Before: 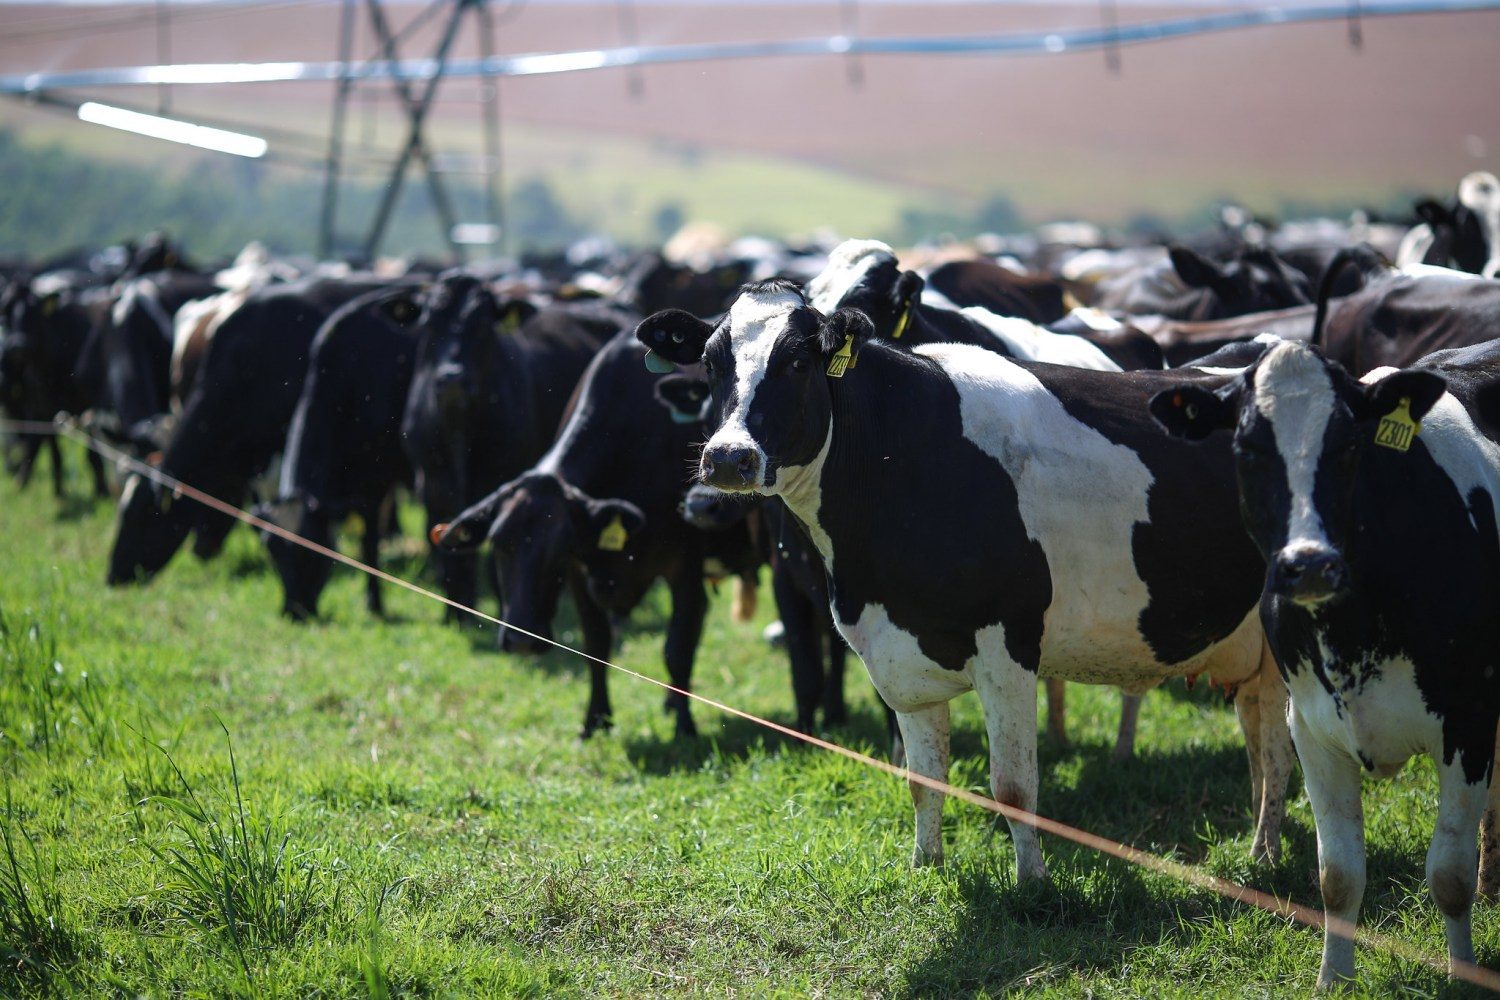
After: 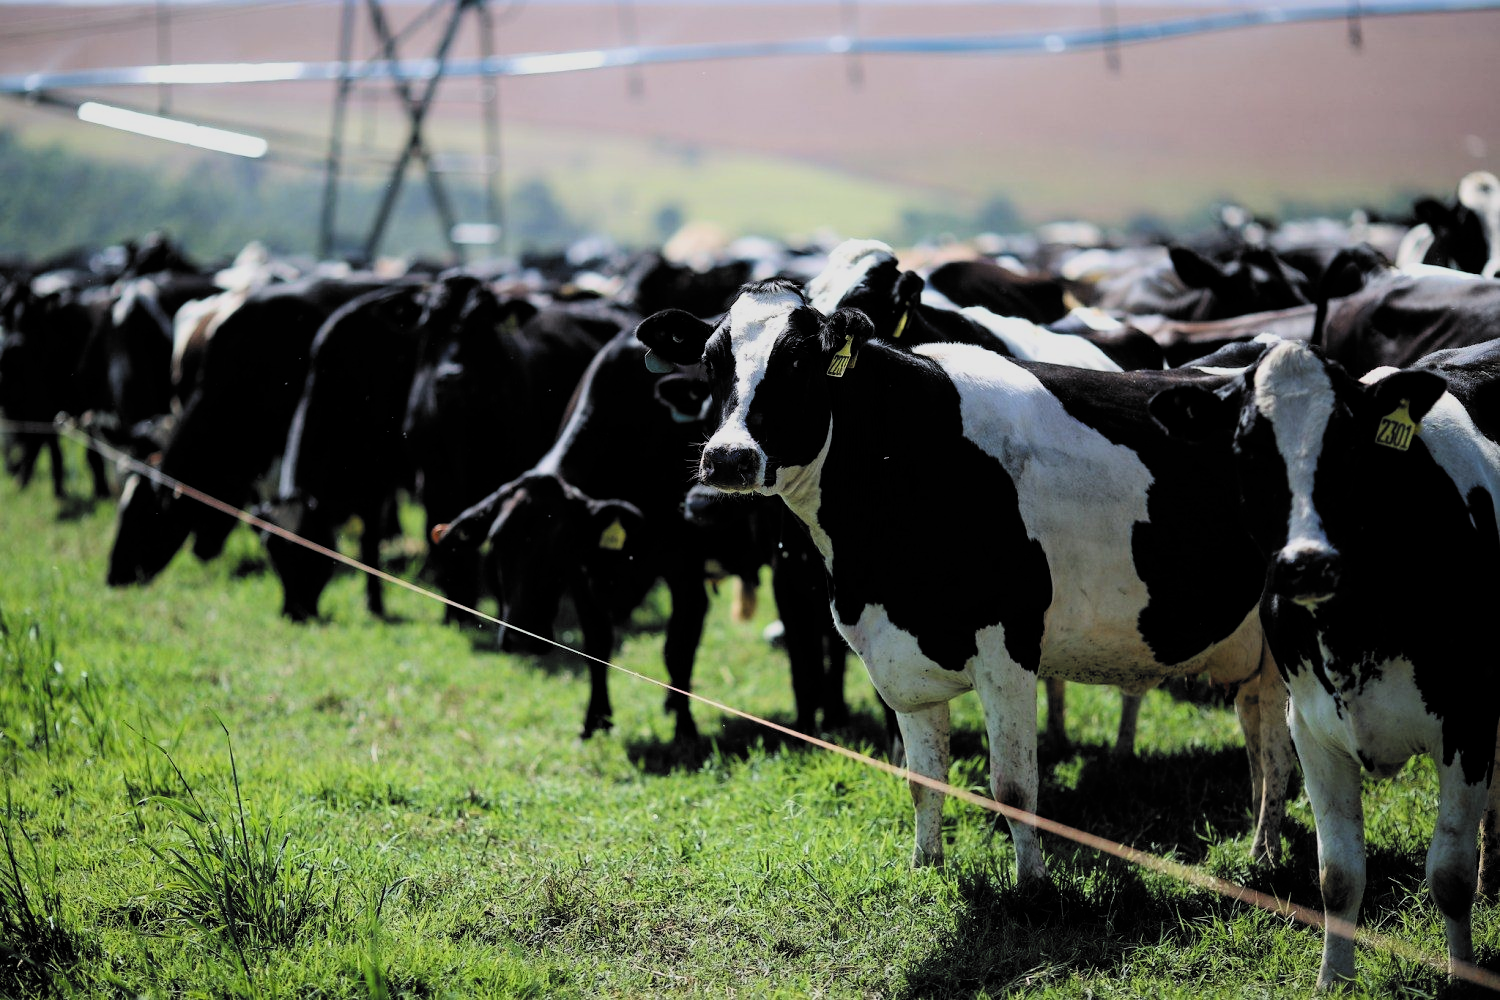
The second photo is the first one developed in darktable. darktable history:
filmic rgb: black relative exposure -5.05 EV, white relative exposure 3.97 EV, hardness 2.9, contrast 1.301, highlights saturation mix -29.19%, color science v6 (2022)
